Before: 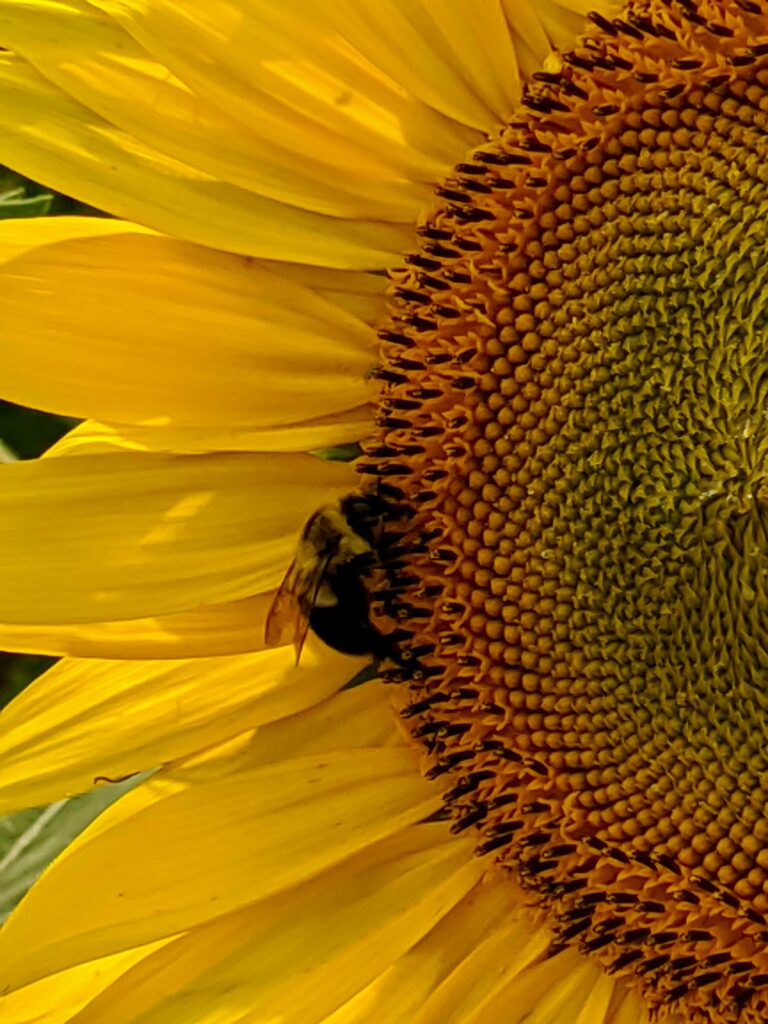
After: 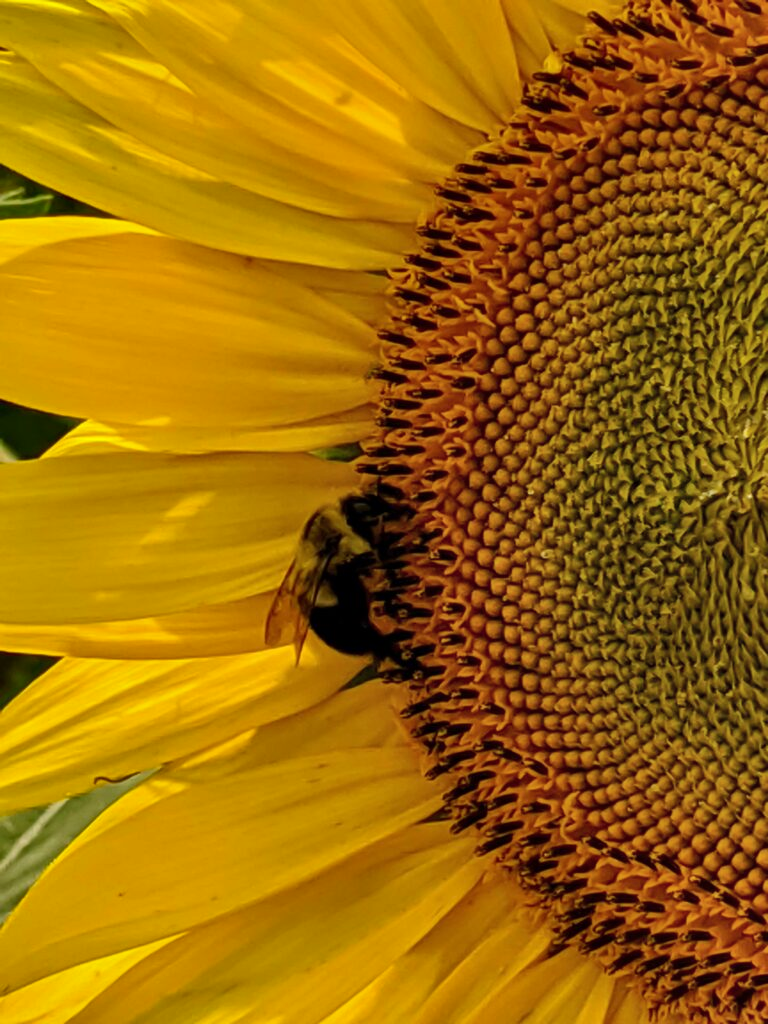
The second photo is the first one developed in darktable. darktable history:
shadows and highlights: shadows 59.78, soften with gaussian
